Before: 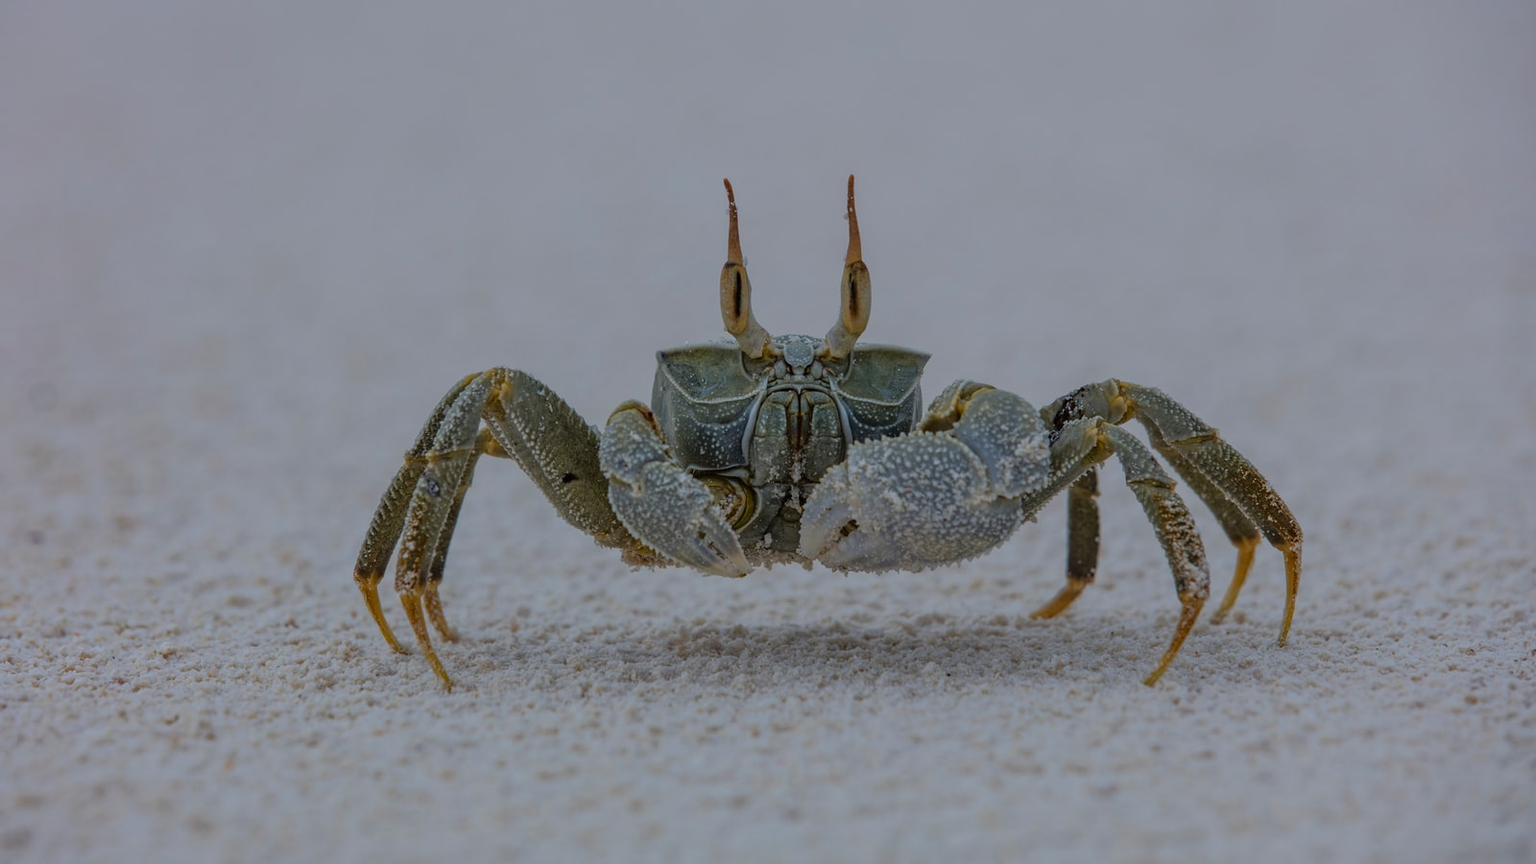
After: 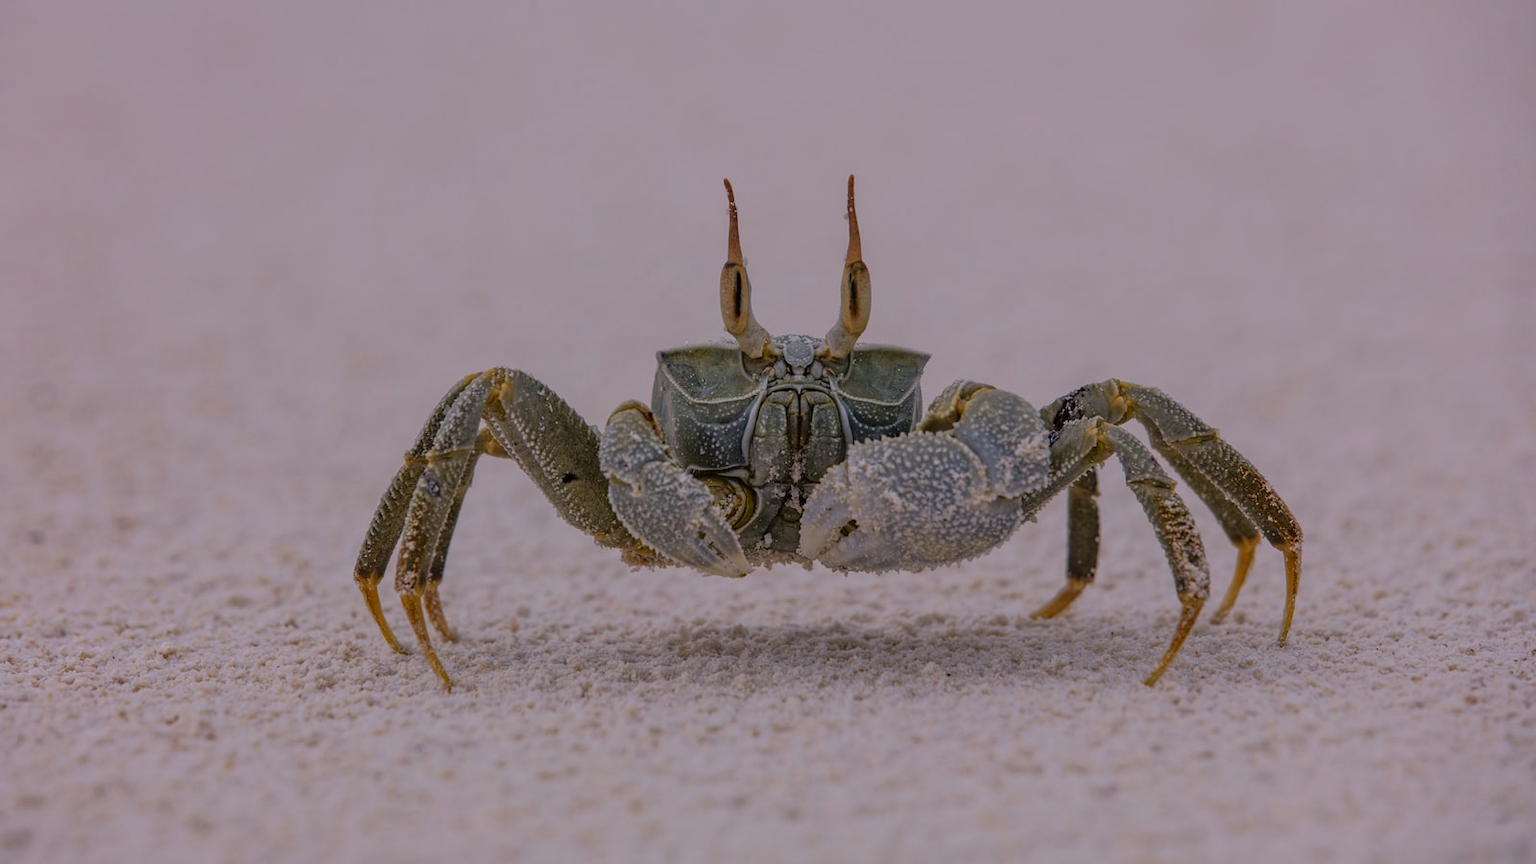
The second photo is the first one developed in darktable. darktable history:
shadows and highlights: shadows -10, white point adjustment 1.5, highlights 10
color correction: highlights a* 12.23, highlights b* 5.41
